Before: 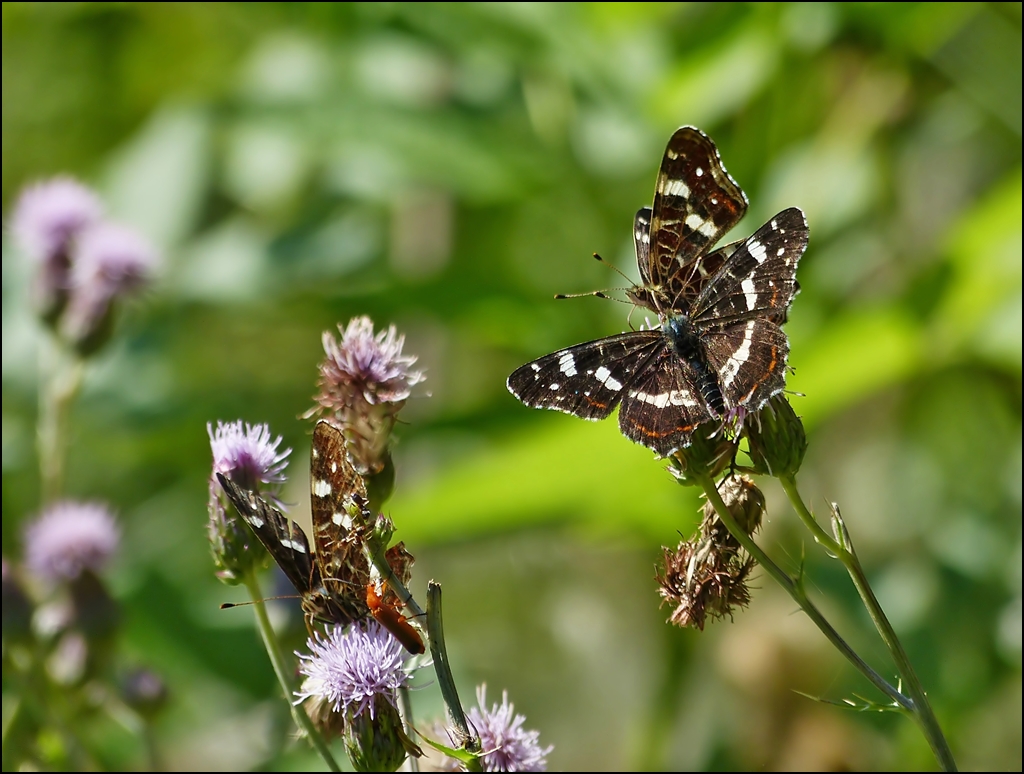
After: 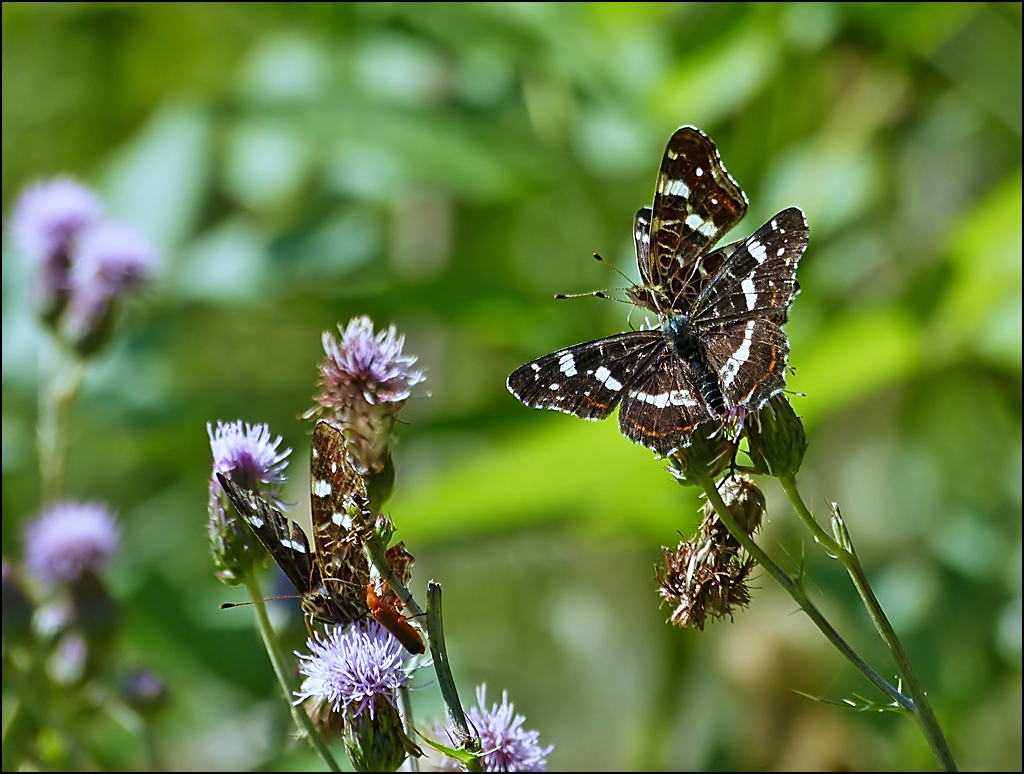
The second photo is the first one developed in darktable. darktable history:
white balance: red 0.926, green 1.003, blue 1.133
sharpen: on, module defaults
velvia: on, module defaults
